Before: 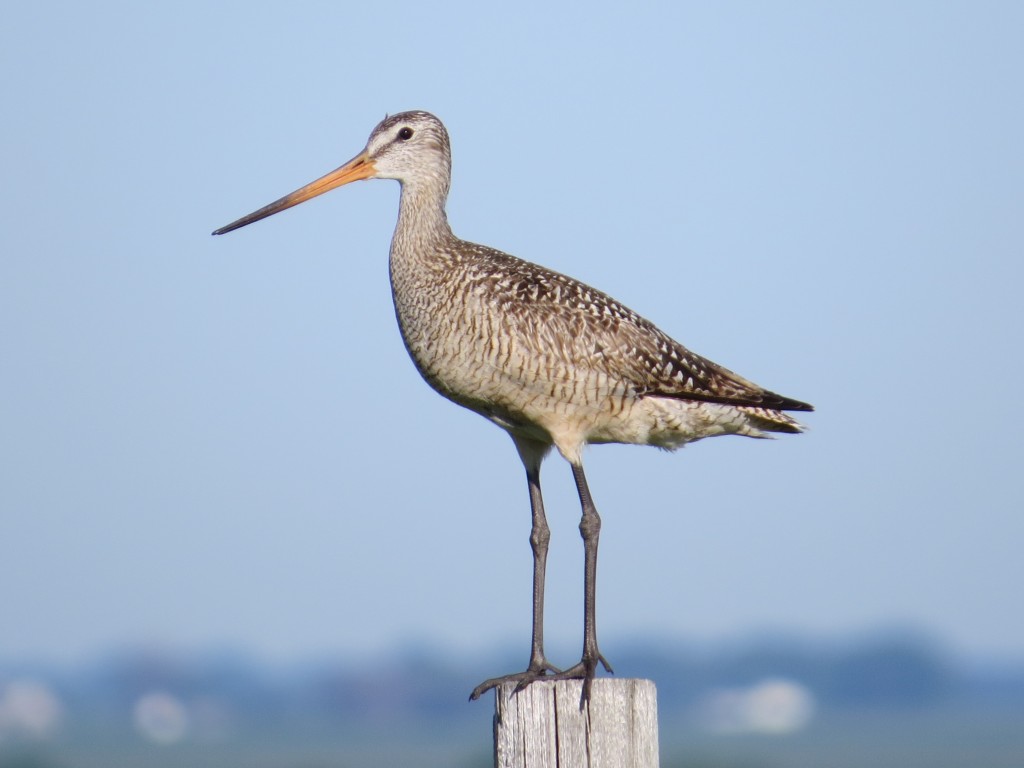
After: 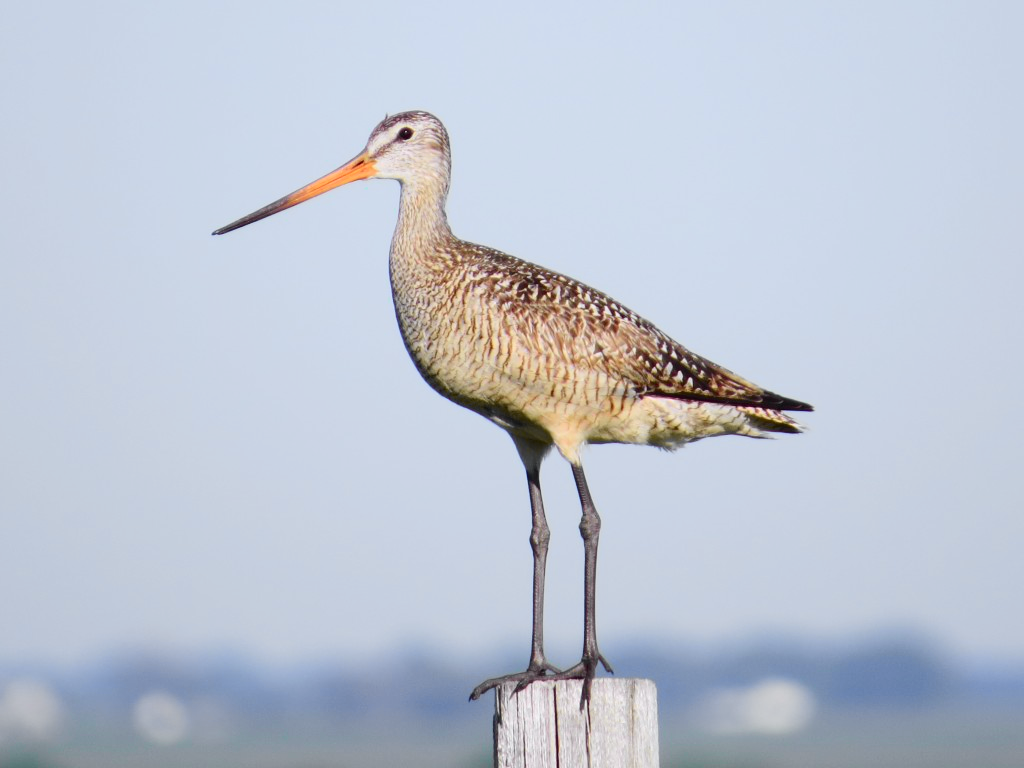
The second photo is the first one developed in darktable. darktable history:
tone curve: curves: ch0 [(0, 0) (0.071, 0.047) (0.266, 0.26) (0.491, 0.552) (0.753, 0.818) (1, 0.983)]; ch1 [(0, 0) (0.346, 0.307) (0.408, 0.369) (0.463, 0.443) (0.482, 0.493) (0.502, 0.5) (0.517, 0.518) (0.546, 0.576) (0.588, 0.643) (0.651, 0.709) (1, 1)]; ch2 [(0, 0) (0.346, 0.34) (0.434, 0.46) (0.485, 0.494) (0.5, 0.494) (0.517, 0.503) (0.535, 0.545) (0.583, 0.624) (0.625, 0.678) (1, 1)], color space Lab, independent channels, preserve colors none
